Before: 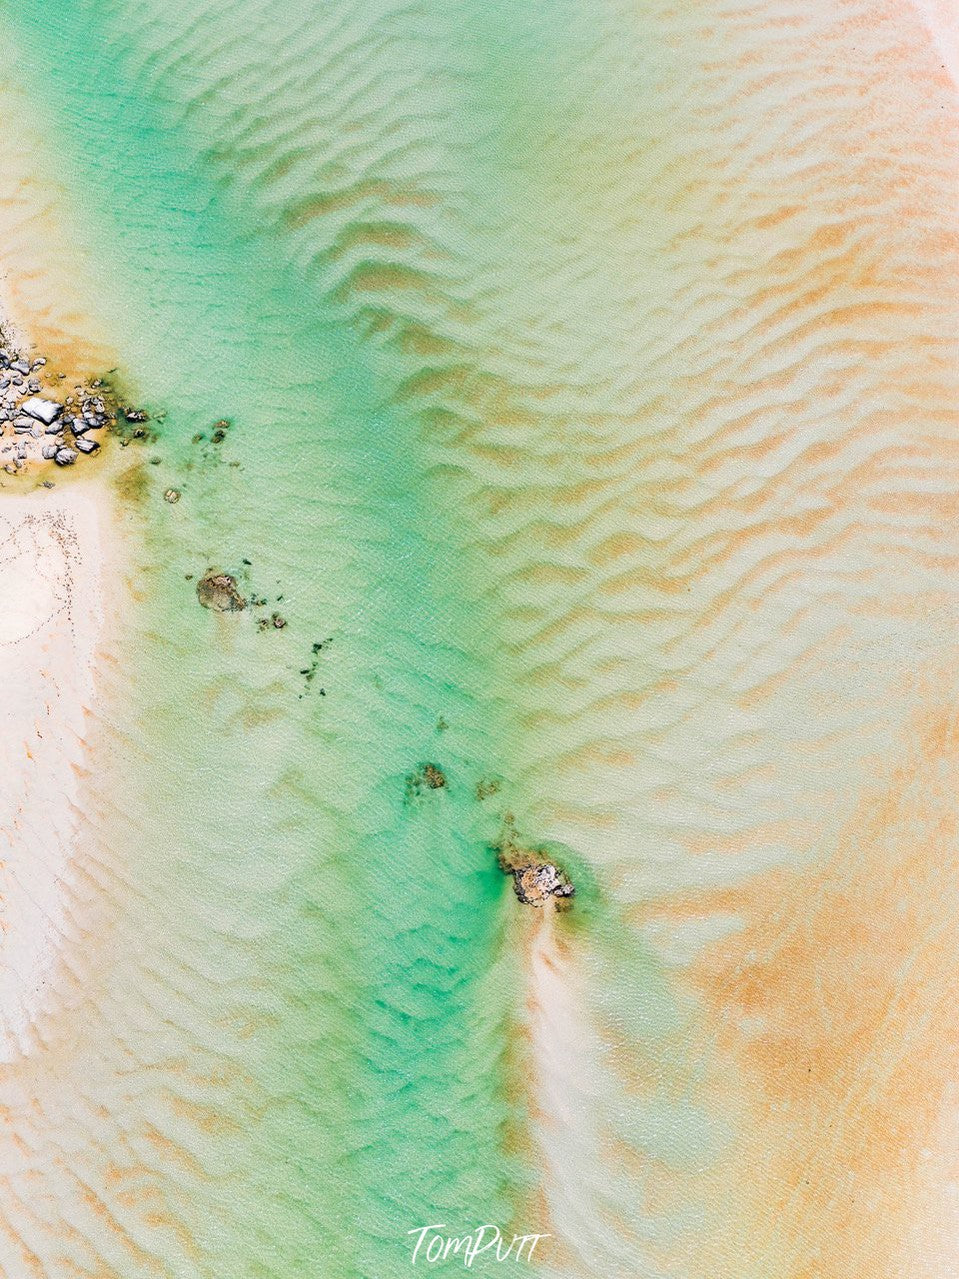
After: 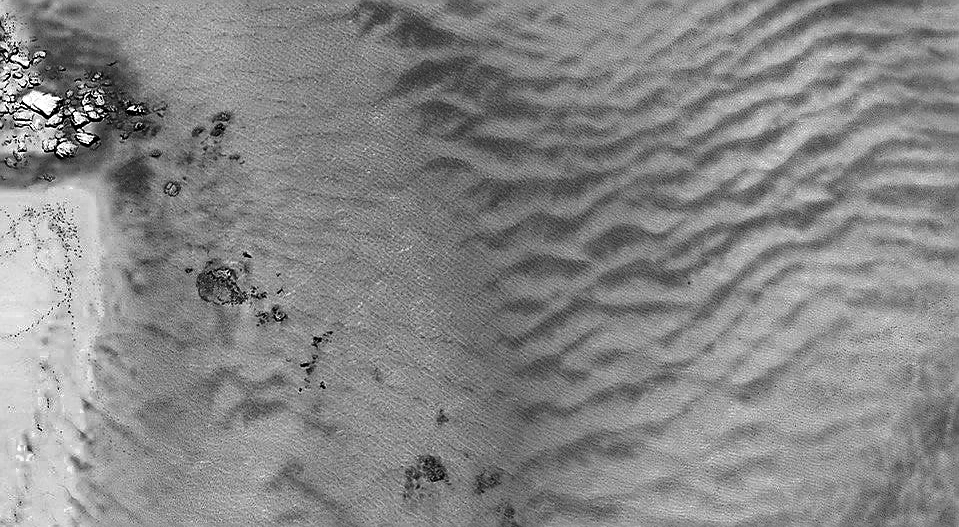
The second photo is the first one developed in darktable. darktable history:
haze removal: strength 0.294, distance 0.255, compatibility mode true, adaptive false
sharpen: radius 1.388, amount 1.26, threshold 0.734
crop and rotate: top 24.079%, bottom 34.687%
base curve: curves: ch0 [(0, 0) (0.073, 0.04) (0.157, 0.139) (0.492, 0.492) (0.758, 0.758) (1, 1)], exposure shift 0.01, preserve colors none
color zones: curves: ch0 [(0.287, 0.048) (0.493, 0.484) (0.737, 0.816)]; ch1 [(0, 0) (0.143, 0) (0.286, 0) (0.429, 0) (0.571, 0) (0.714, 0) (0.857, 0)]
